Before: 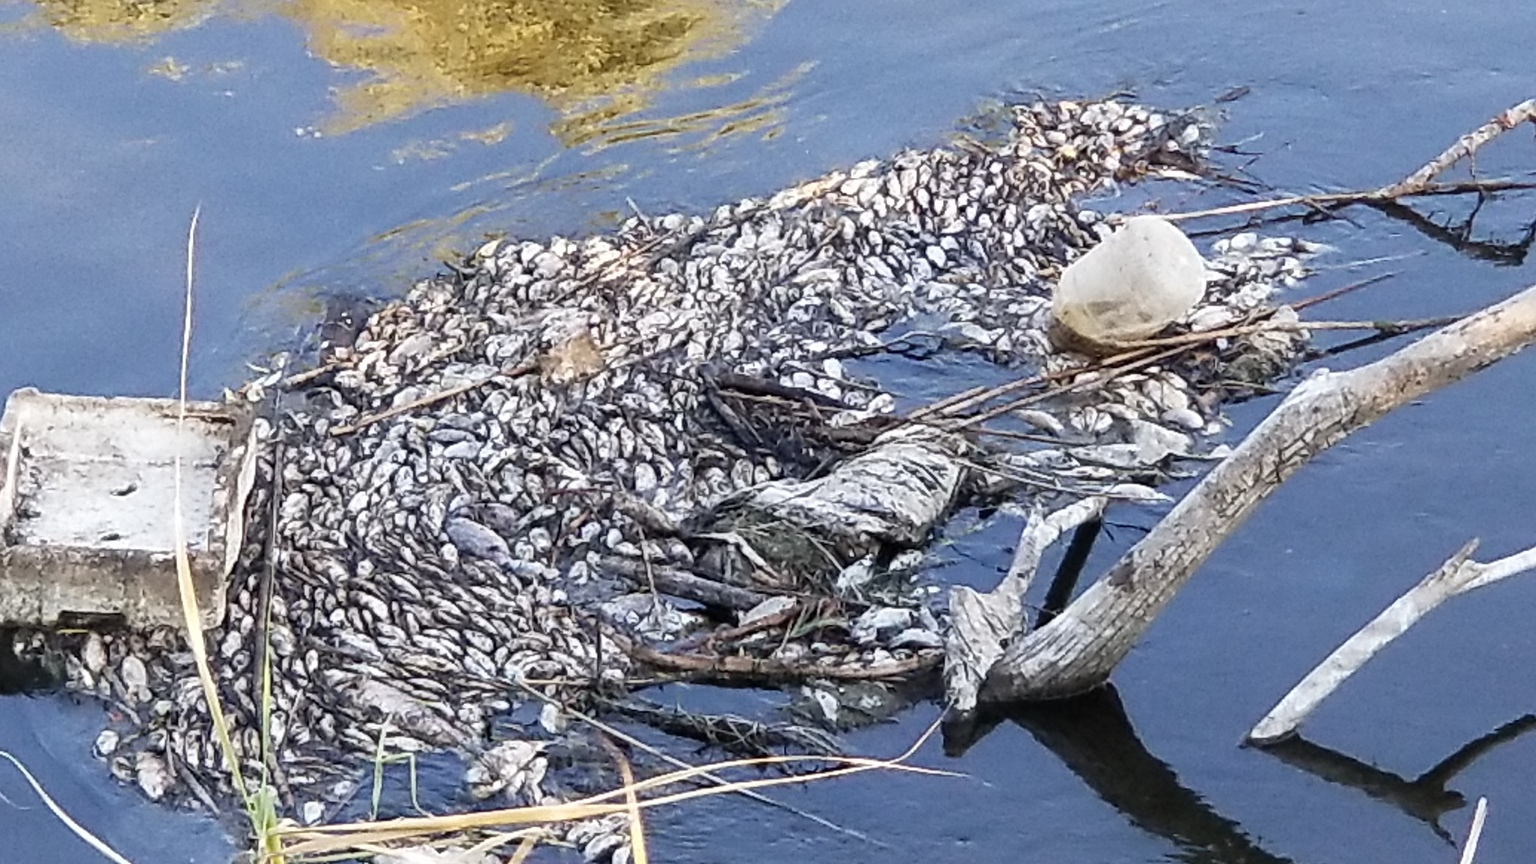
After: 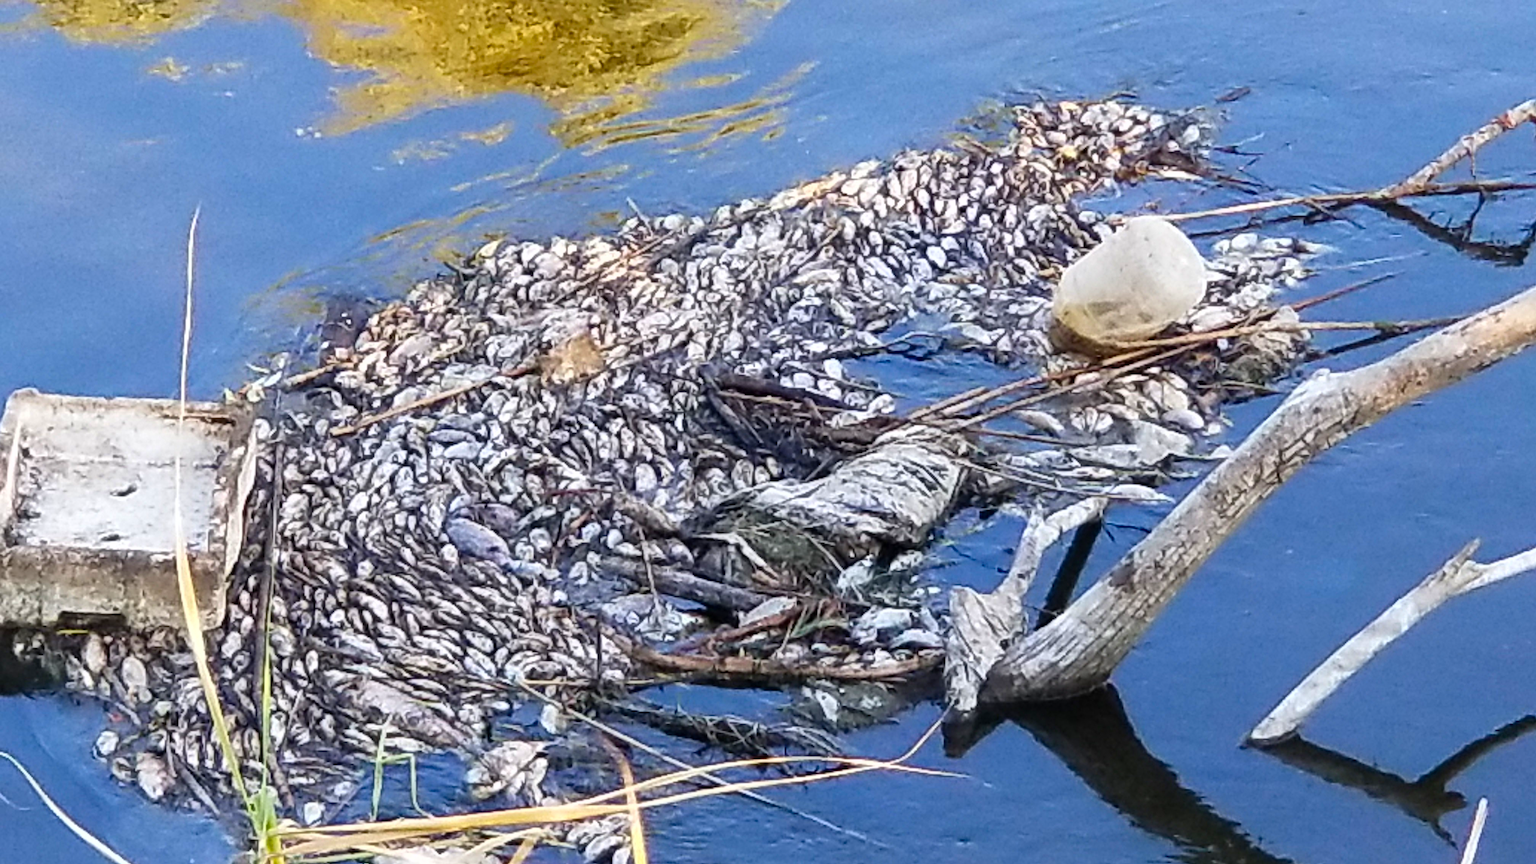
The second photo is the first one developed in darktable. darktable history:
crop: left 0.026%
contrast brightness saturation: saturation 0.51
